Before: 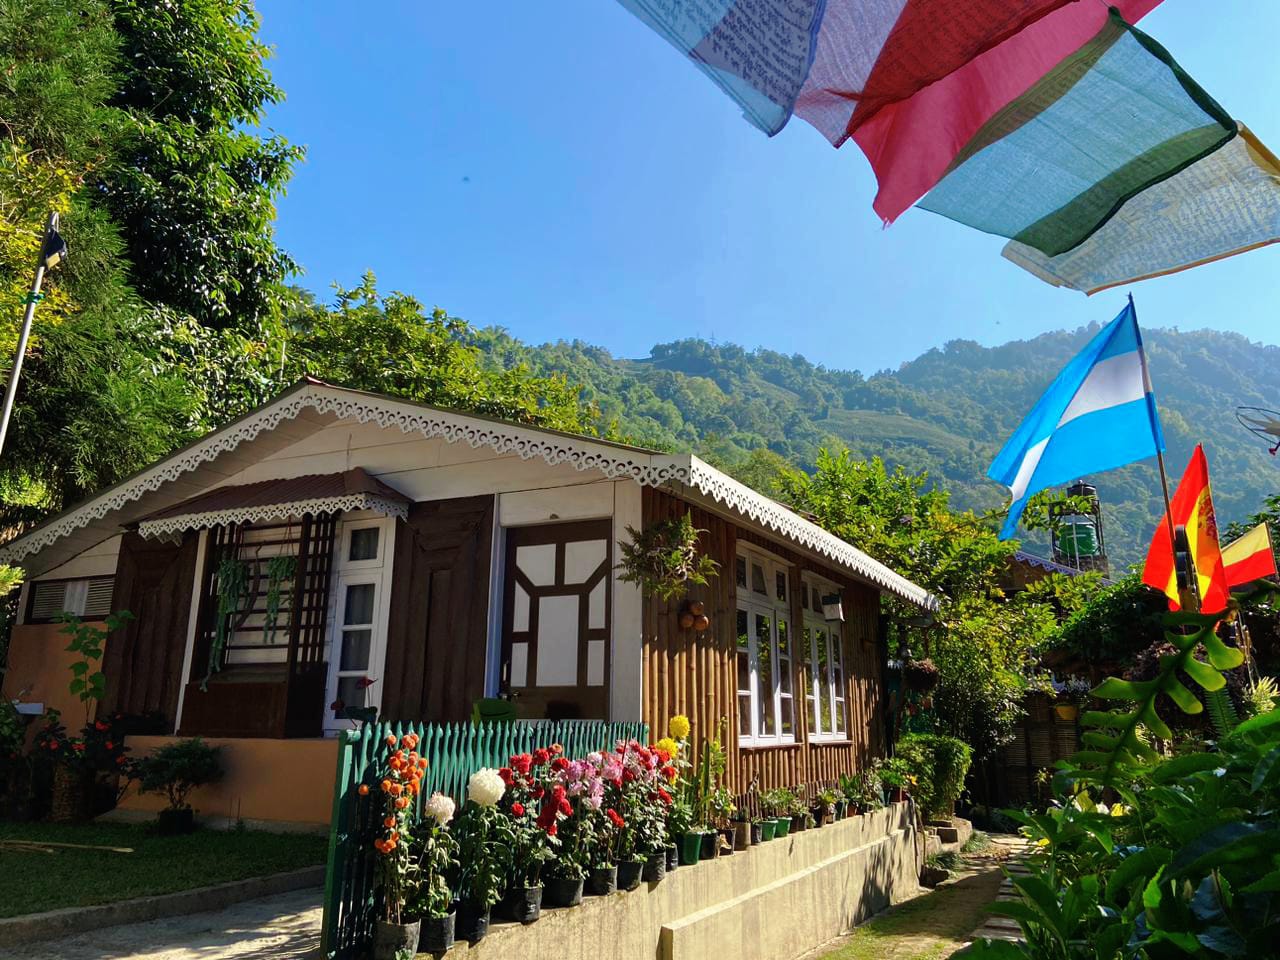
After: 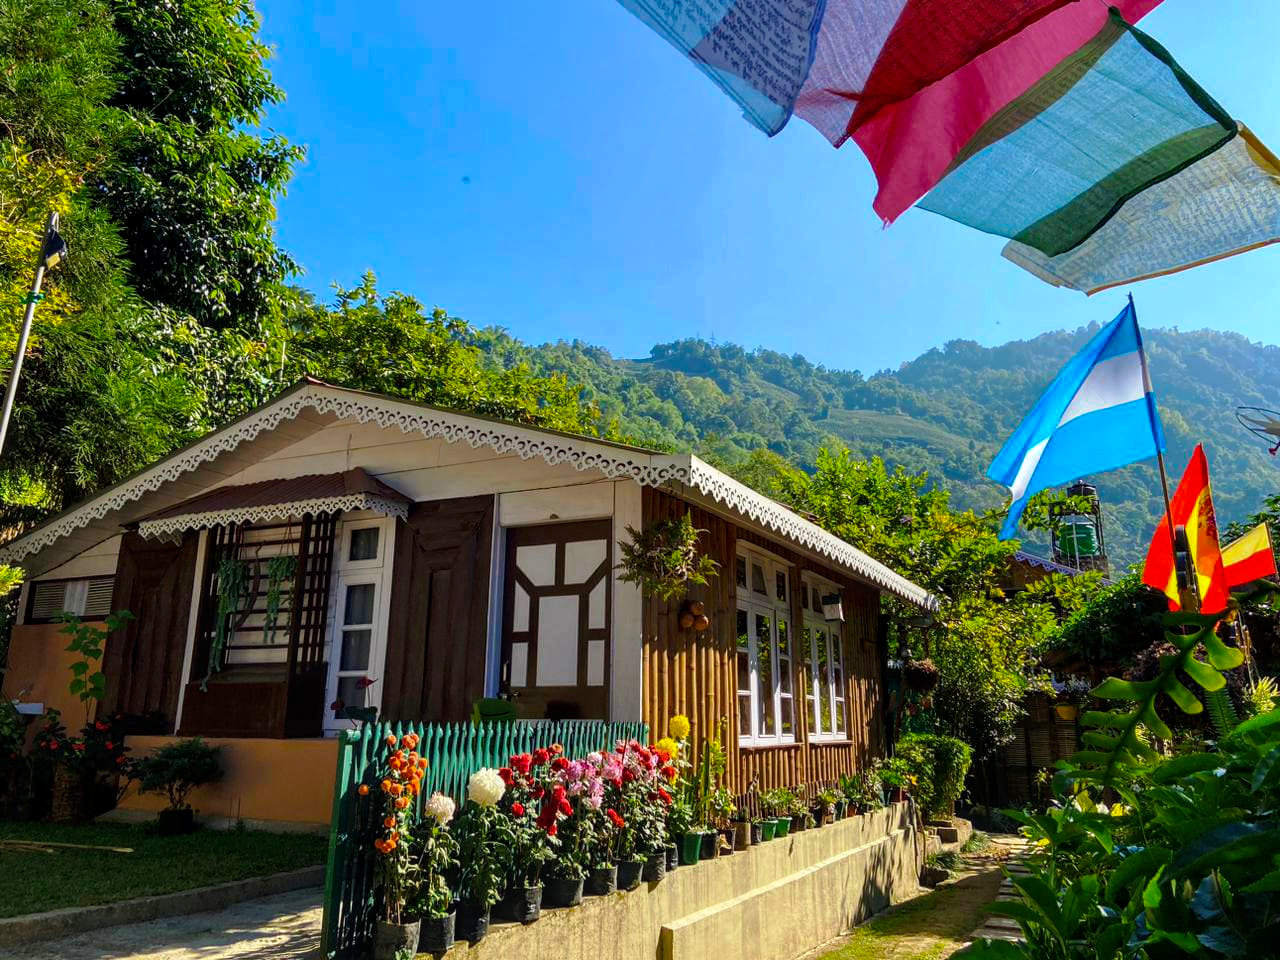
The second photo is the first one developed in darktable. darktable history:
local contrast: on, module defaults
color balance rgb: perceptual saturation grading › global saturation 20%, global vibrance 20%
